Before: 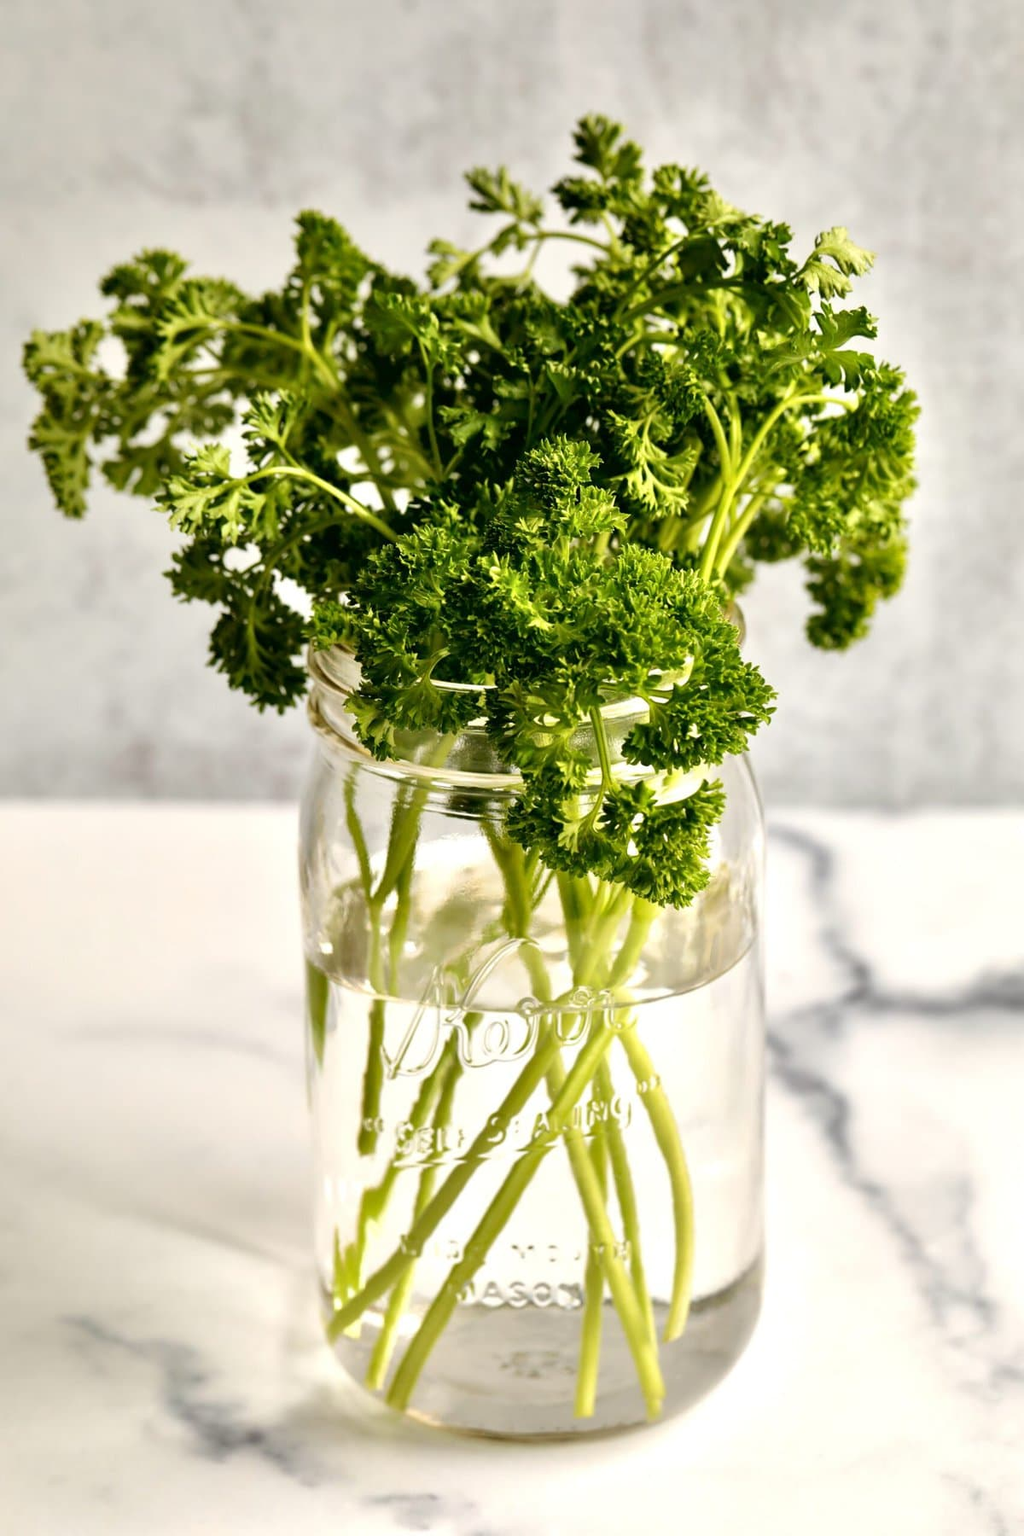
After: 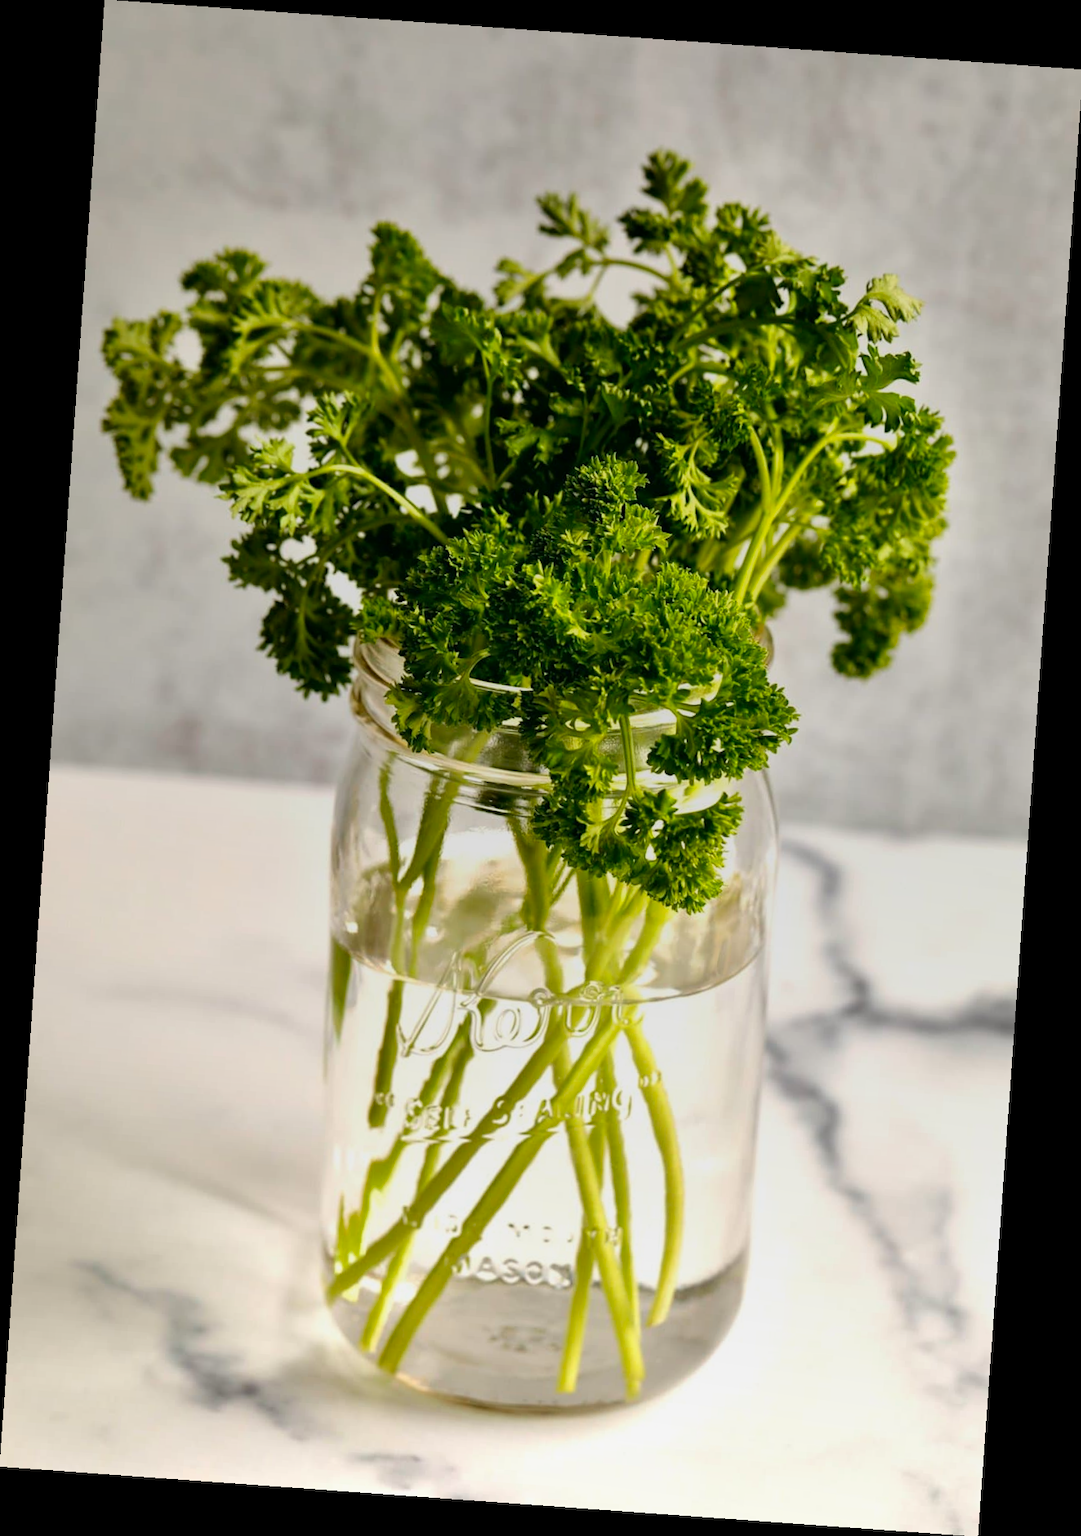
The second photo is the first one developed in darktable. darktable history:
rotate and perspective: rotation 4.1°, automatic cropping off
graduated density: rotation 5.63°, offset 76.9
